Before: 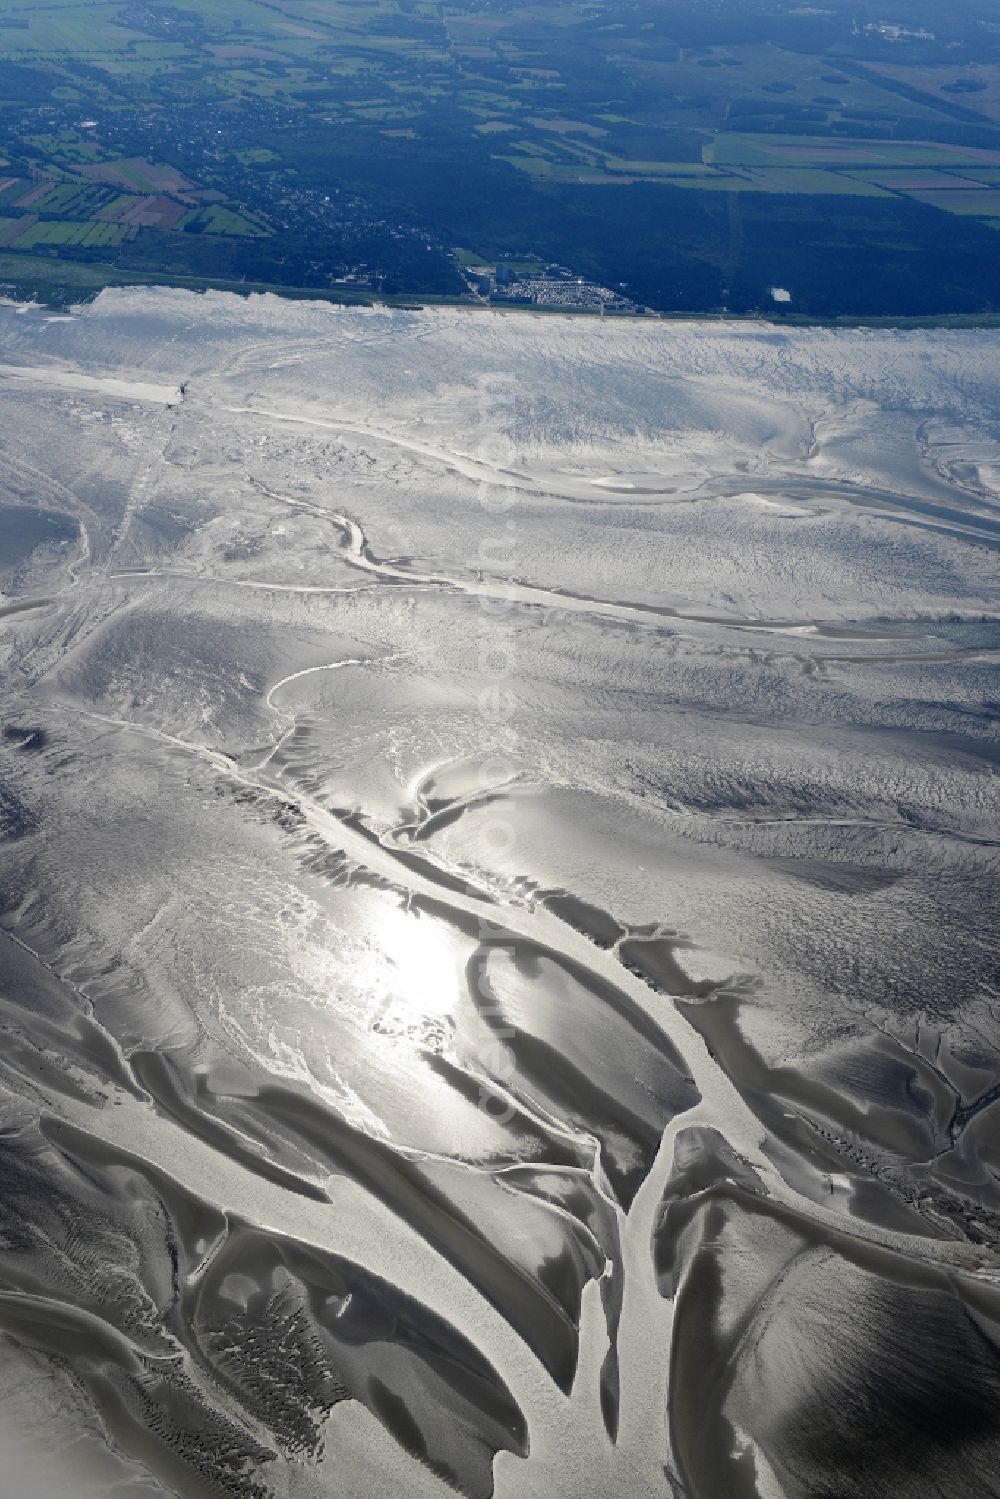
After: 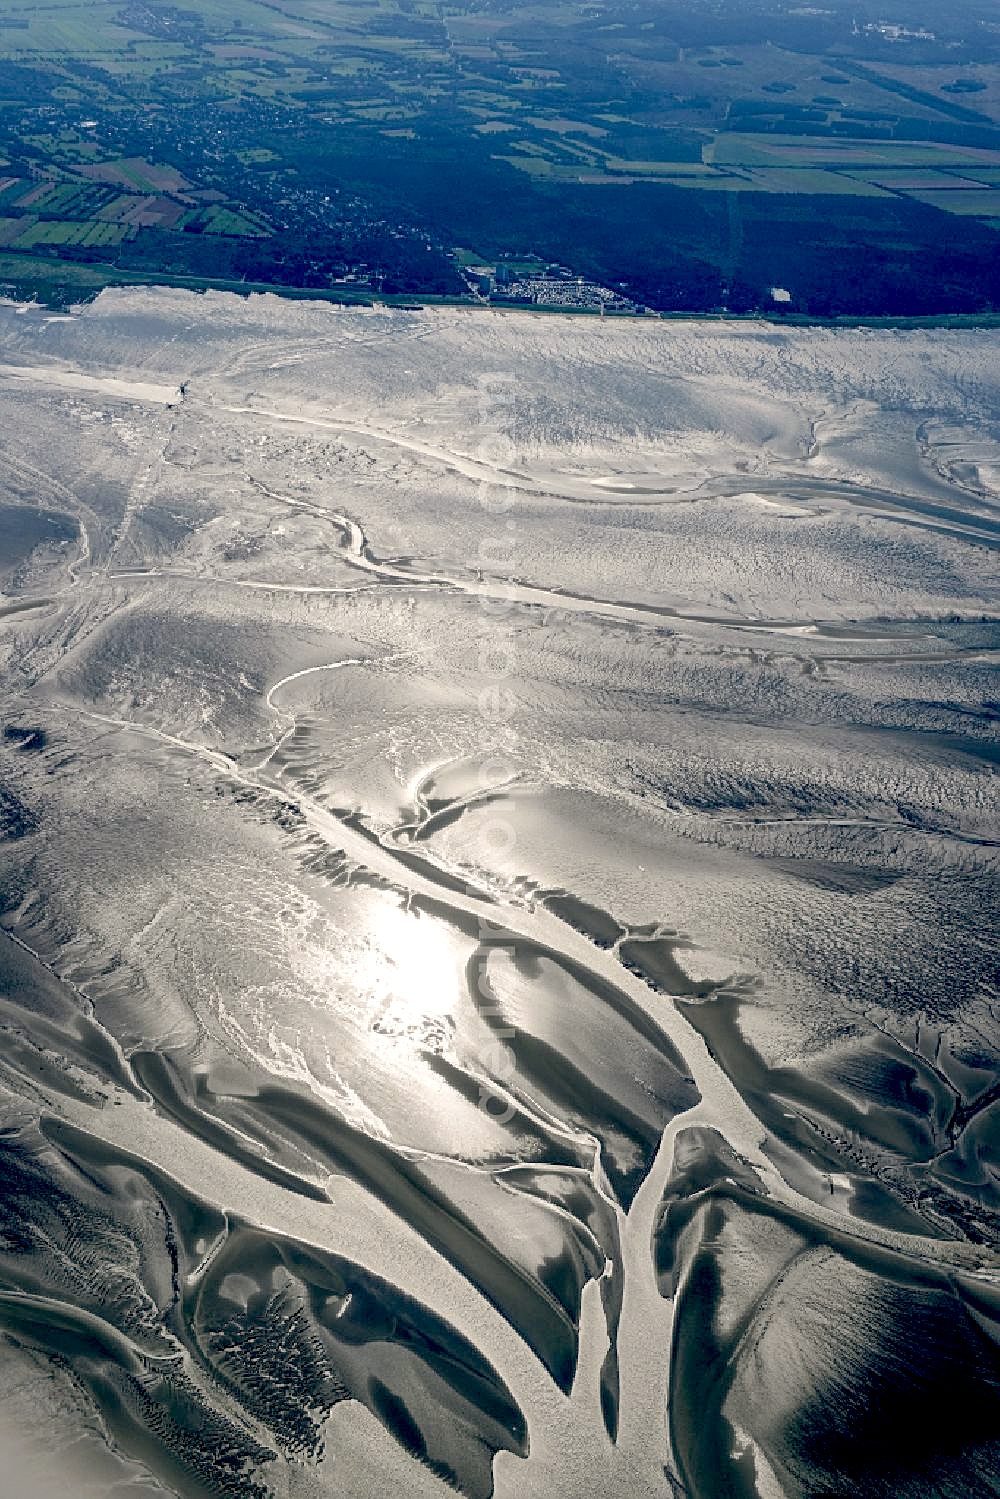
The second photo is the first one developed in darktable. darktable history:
local contrast: detail 130%
sharpen: on, module defaults
color balance: lift [0.975, 0.993, 1, 1.015], gamma [1.1, 1, 1, 0.945], gain [1, 1.04, 1, 0.95]
